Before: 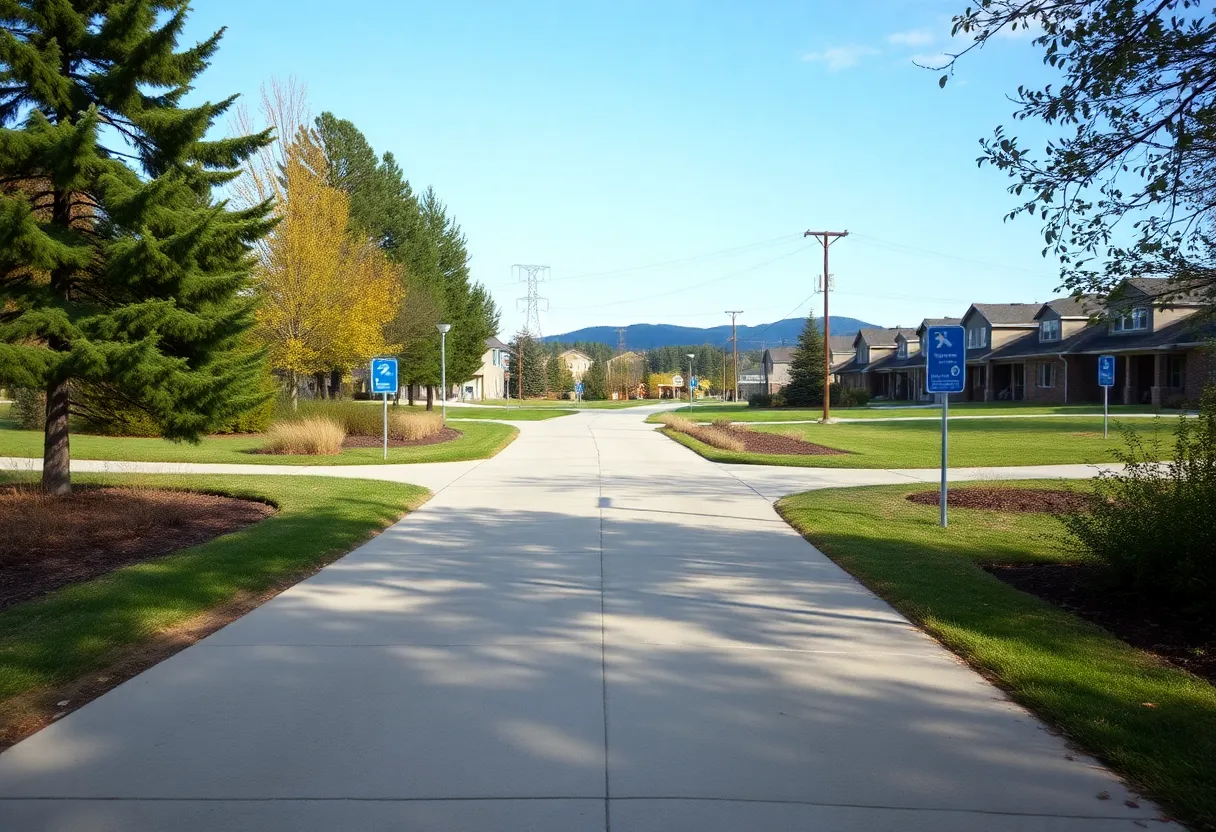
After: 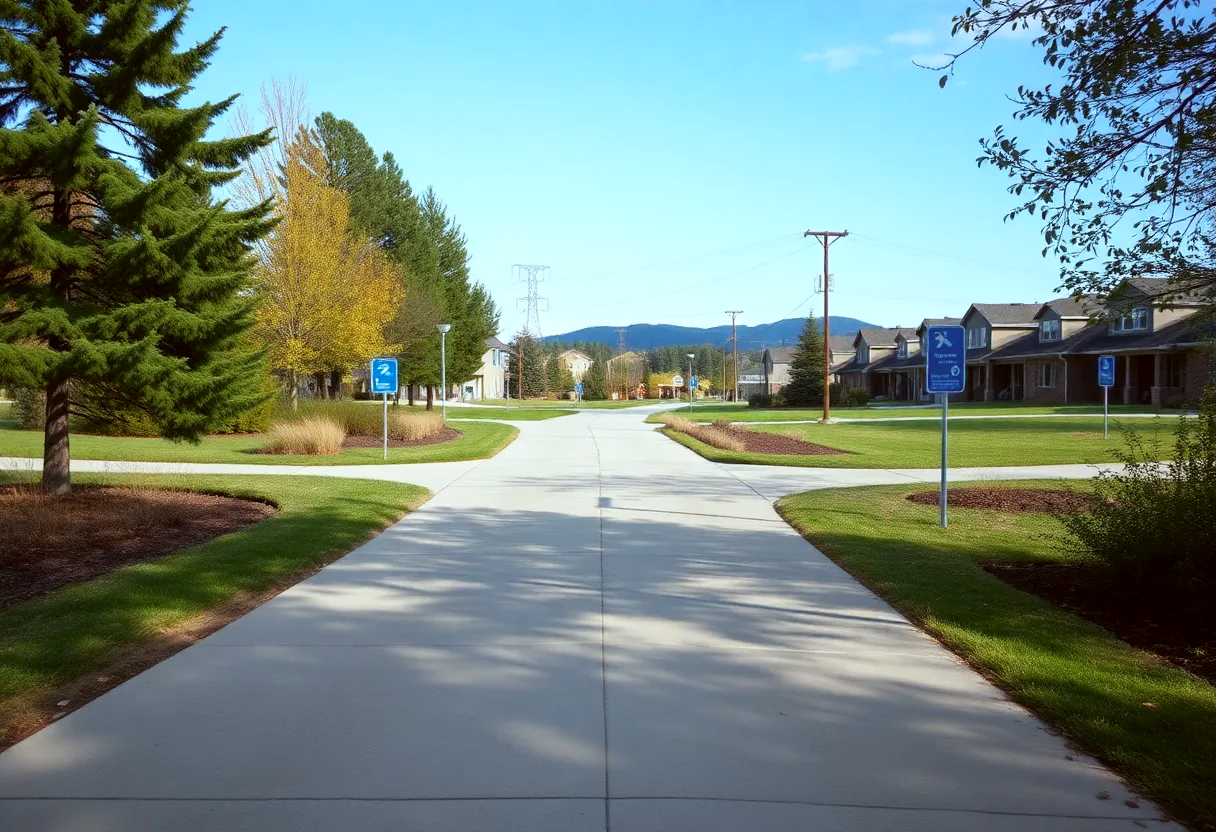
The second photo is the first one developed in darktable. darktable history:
color correction: highlights a* -3.56, highlights b* -6.45, shadows a* 2.93, shadows b* 5.36
